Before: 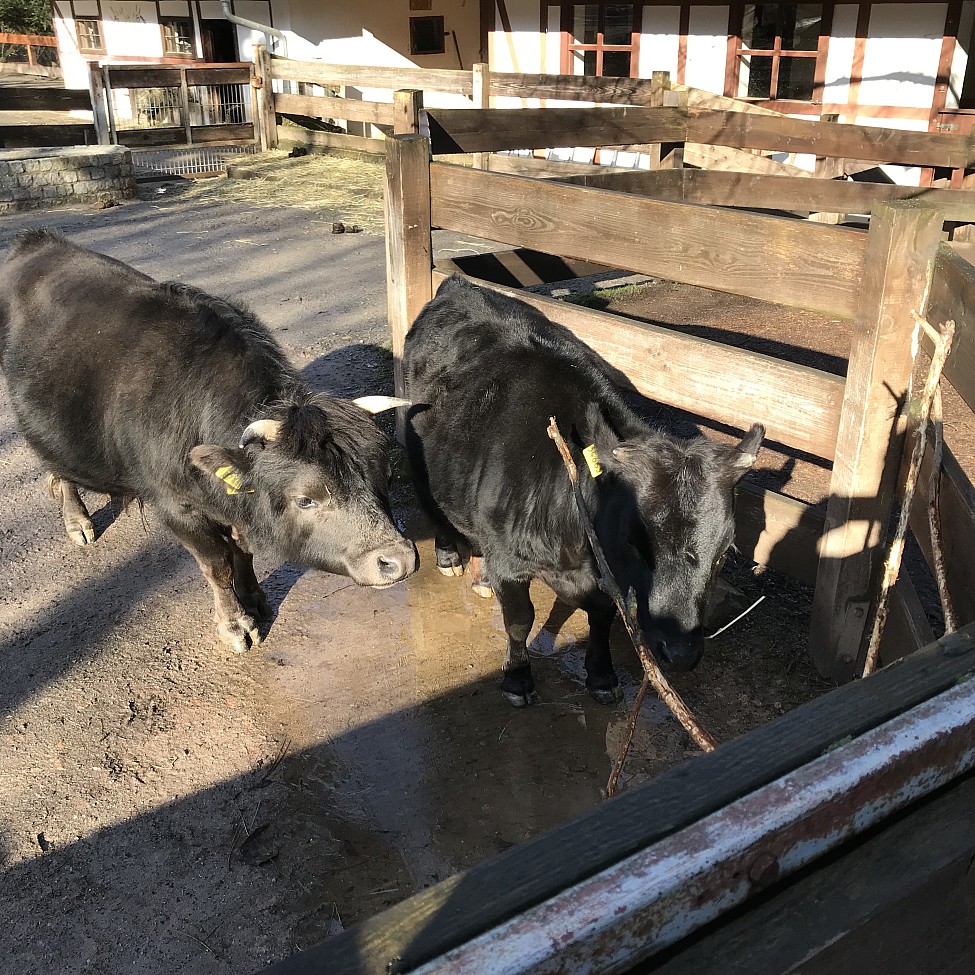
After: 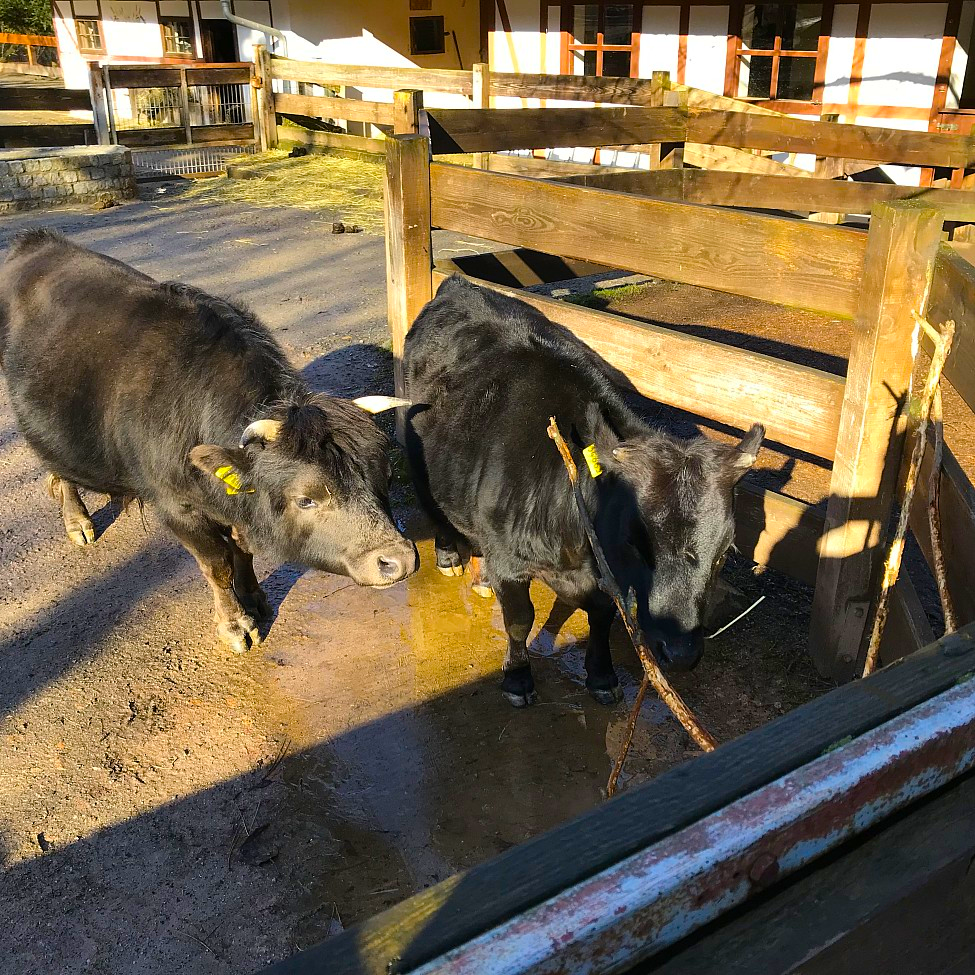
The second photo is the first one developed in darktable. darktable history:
color balance rgb: perceptual saturation grading › global saturation 25.924%, global vibrance 59.366%
